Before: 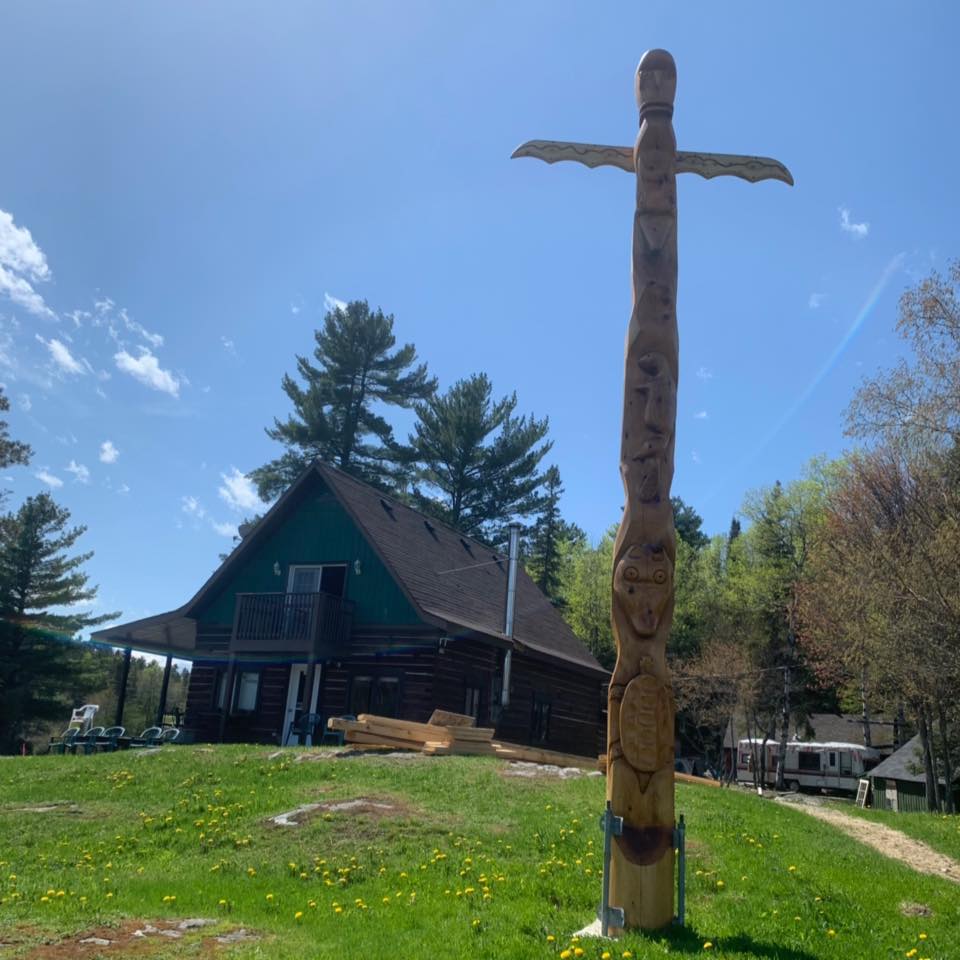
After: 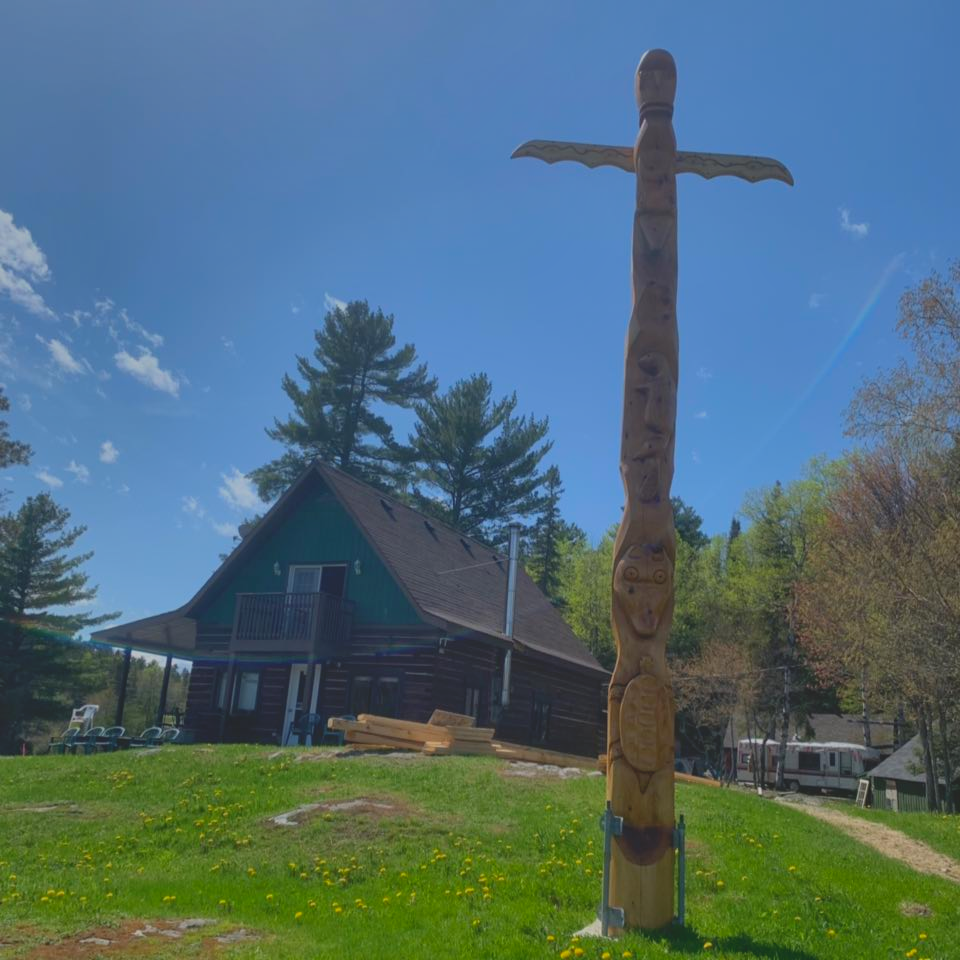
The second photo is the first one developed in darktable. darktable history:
contrast brightness saturation: contrast -0.28
shadows and highlights: shadows 80.73, white point adjustment -9.07, highlights -61.46, soften with gaussian
